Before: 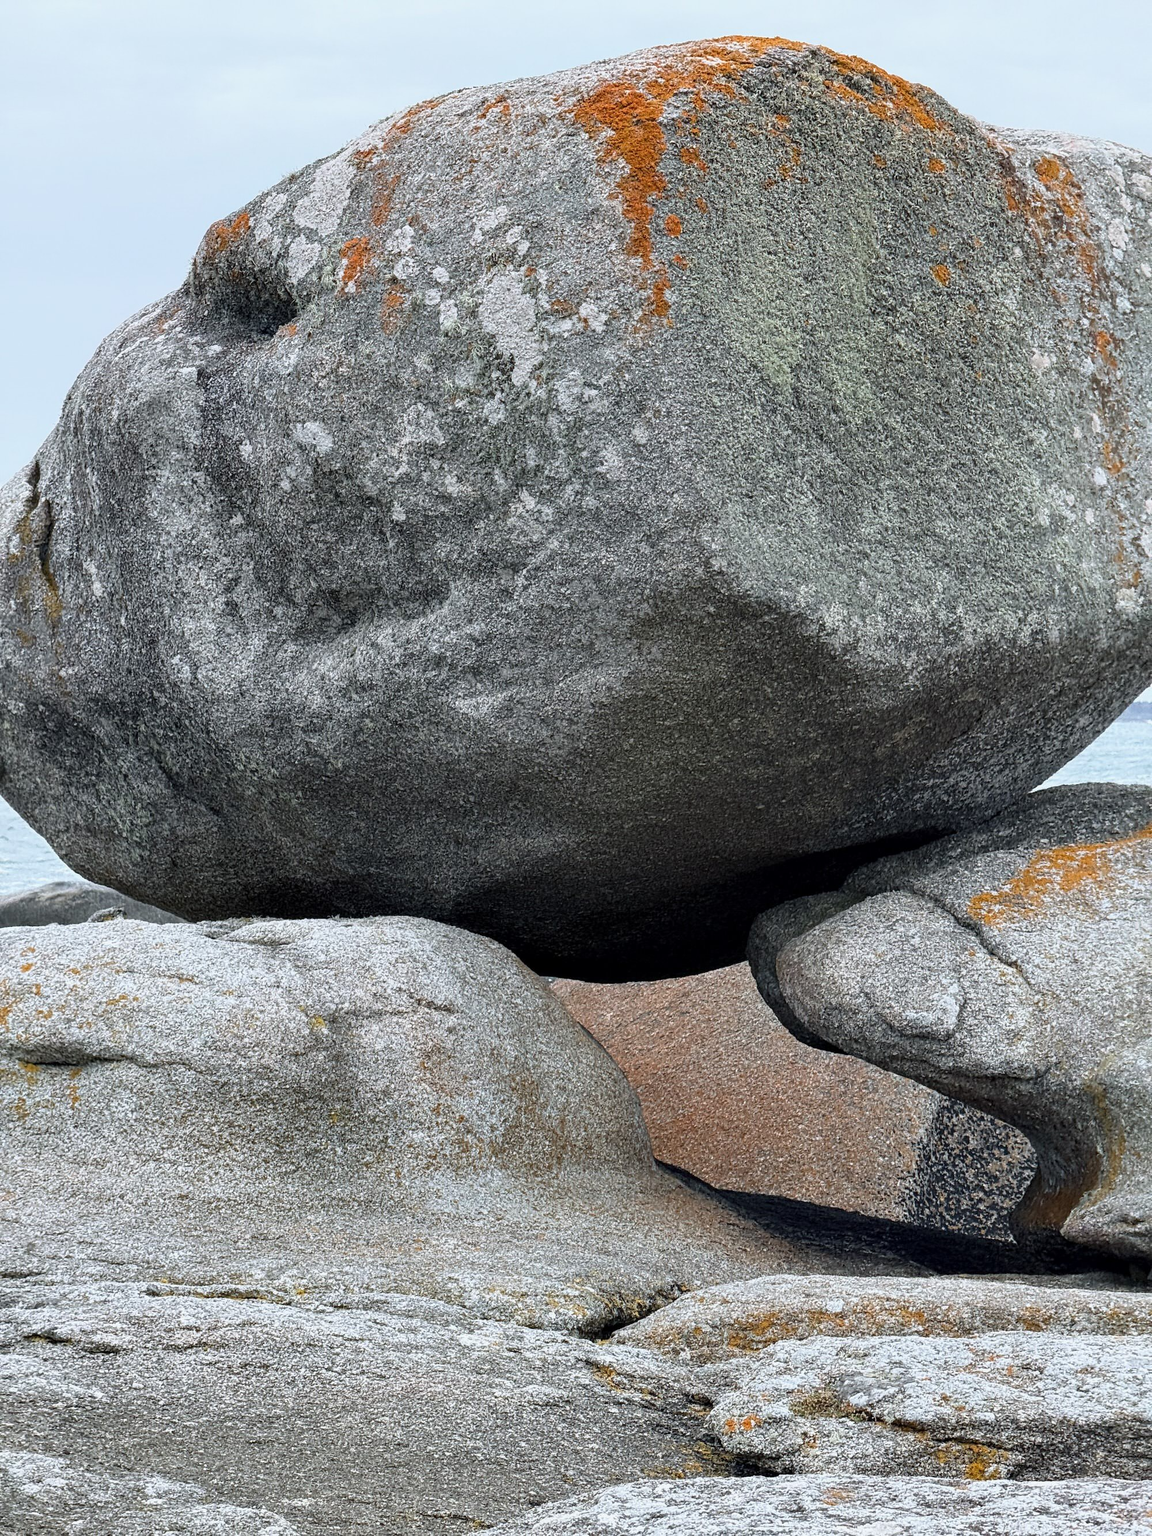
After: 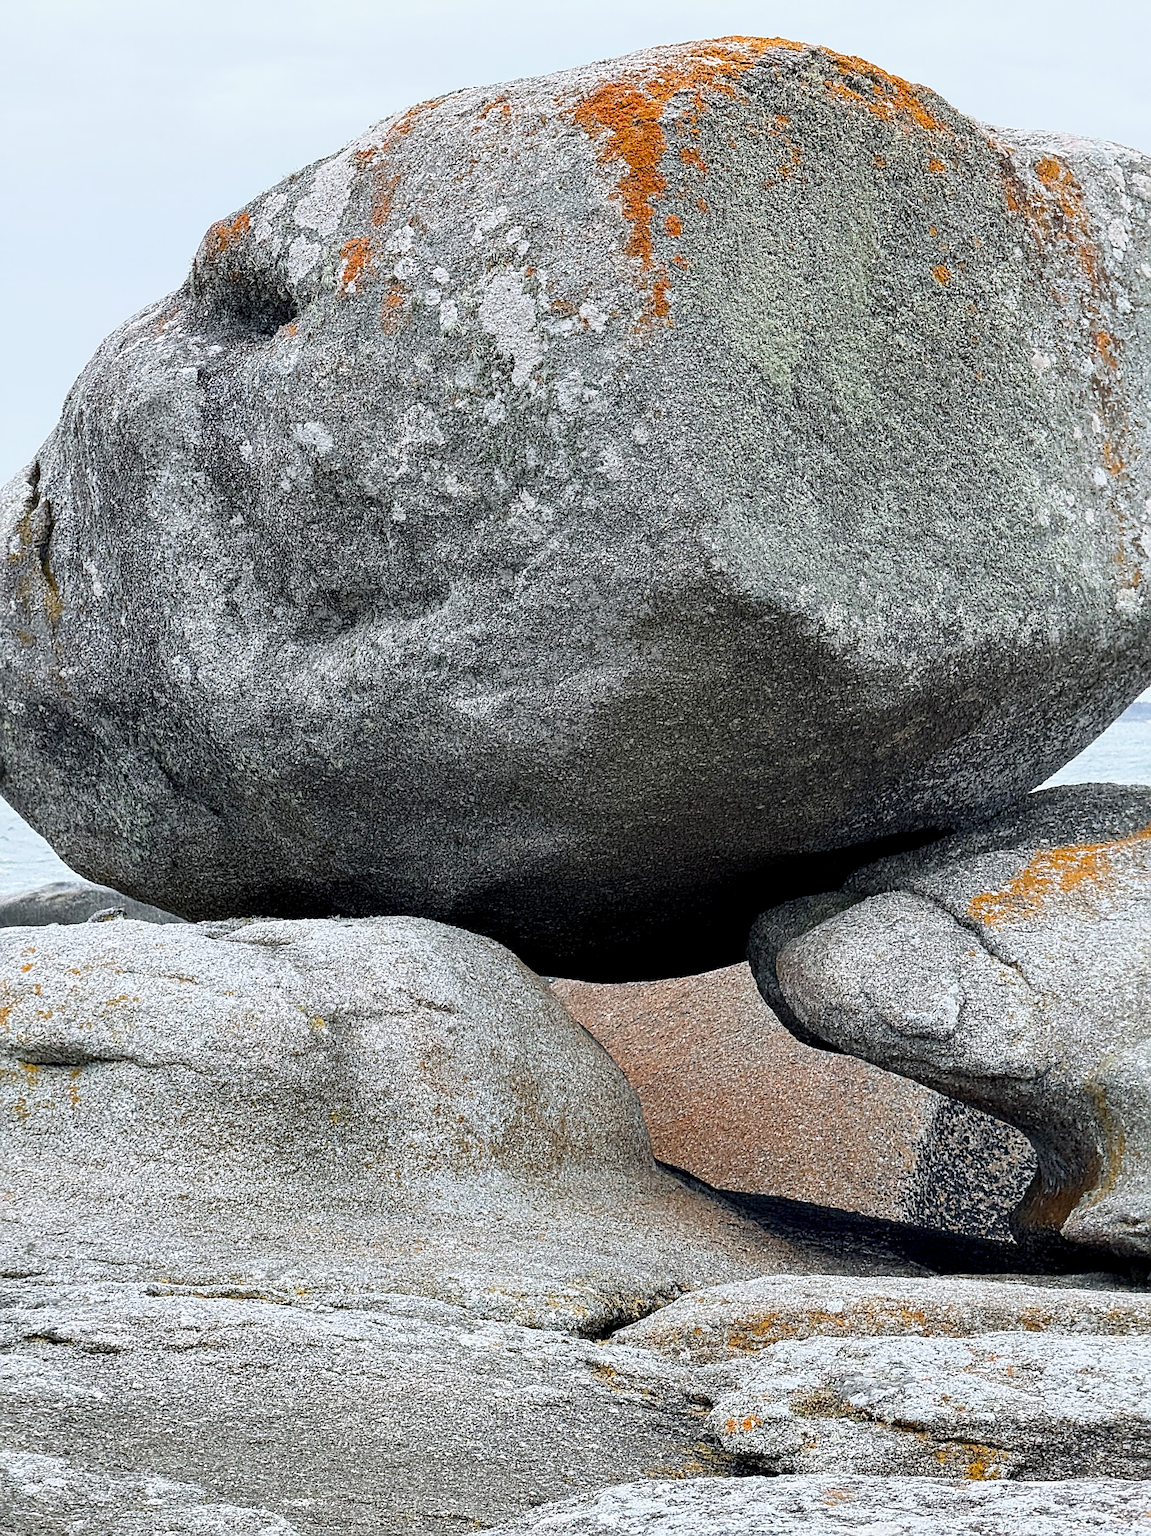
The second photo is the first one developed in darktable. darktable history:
tone curve: curves: ch0 [(0, 0) (0.765, 0.816) (1, 1)]; ch1 [(0, 0) (0.425, 0.464) (0.5, 0.5) (0.531, 0.522) (0.588, 0.575) (0.994, 0.939)]; ch2 [(0, 0) (0.398, 0.435) (0.455, 0.481) (0.501, 0.504) (0.529, 0.544) (0.584, 0.585) (1, 0.911)], preserve colors none
sharpen: on, module defaults
